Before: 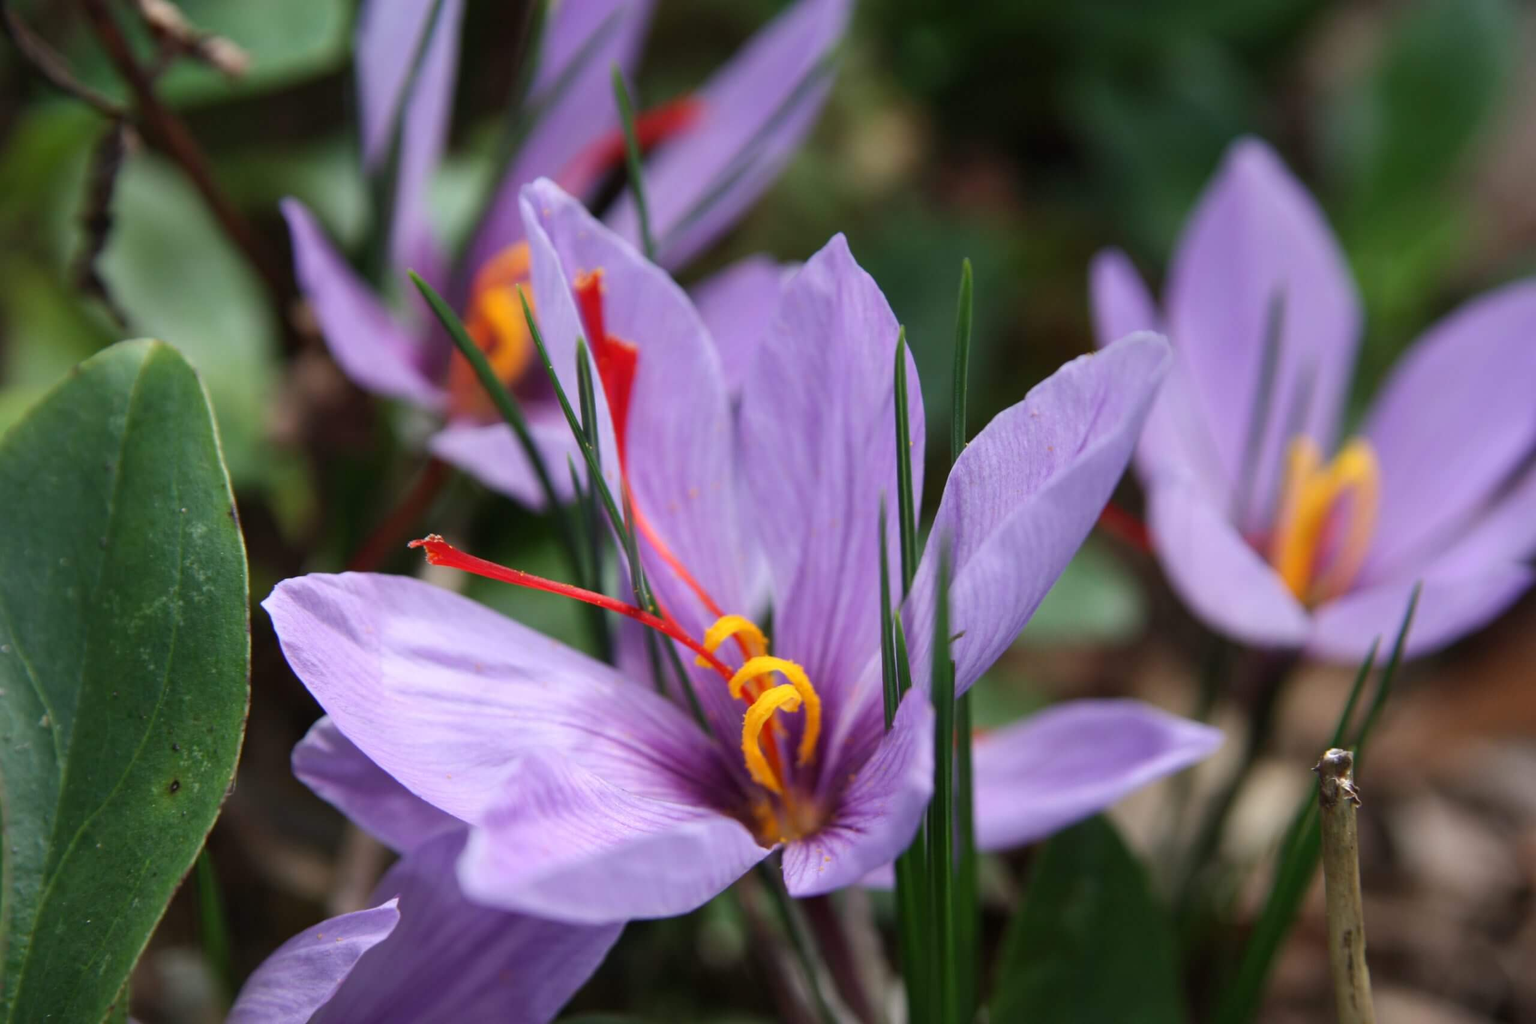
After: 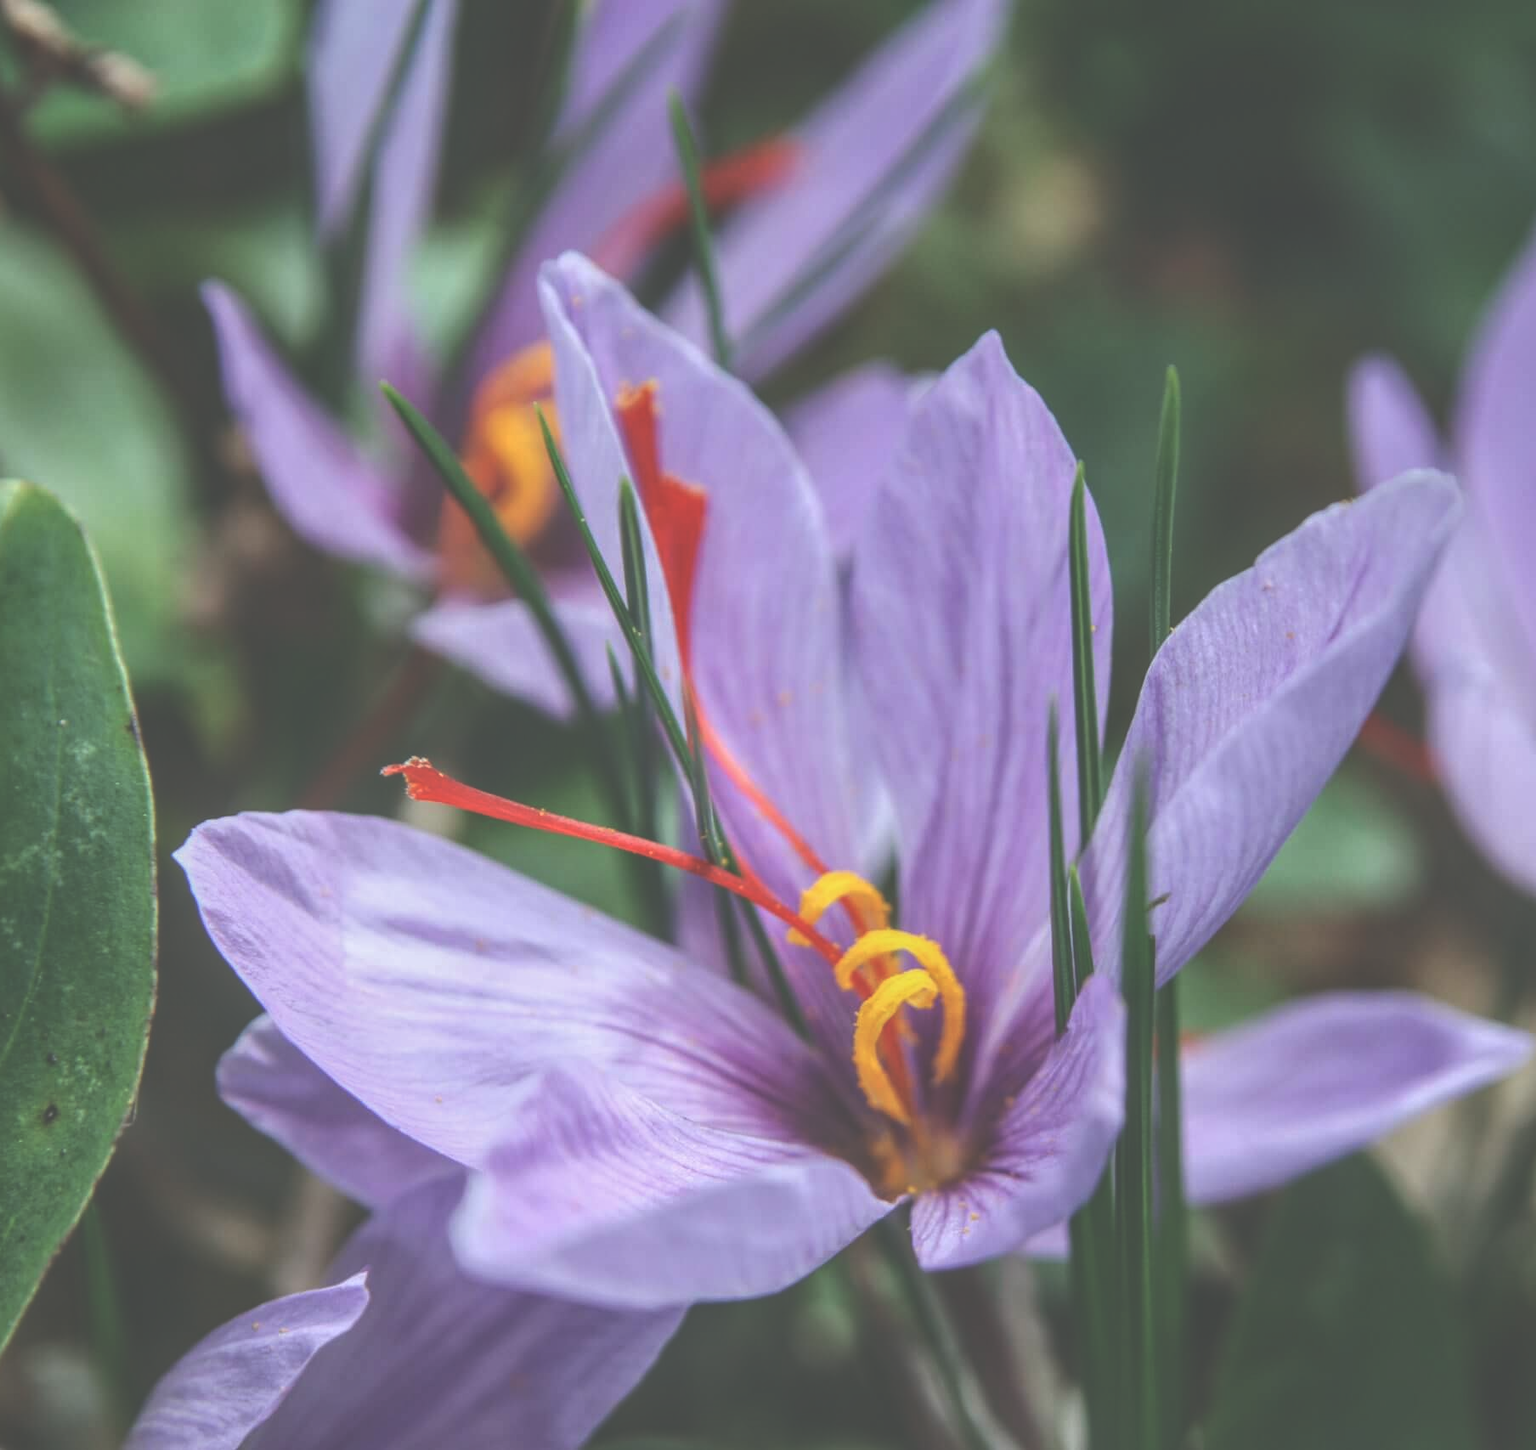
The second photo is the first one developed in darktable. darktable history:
crop and rotate: left 9.07%, right 20.279%
exposure: black level correction -0.062, exposure -0.05 EV, compensate highlight preservation false
local contrast: highlights 67%, shadows 35%, detail 166%, midtone range 0.2
color correction: highlights a* -6.56, highlights b* 0.871
